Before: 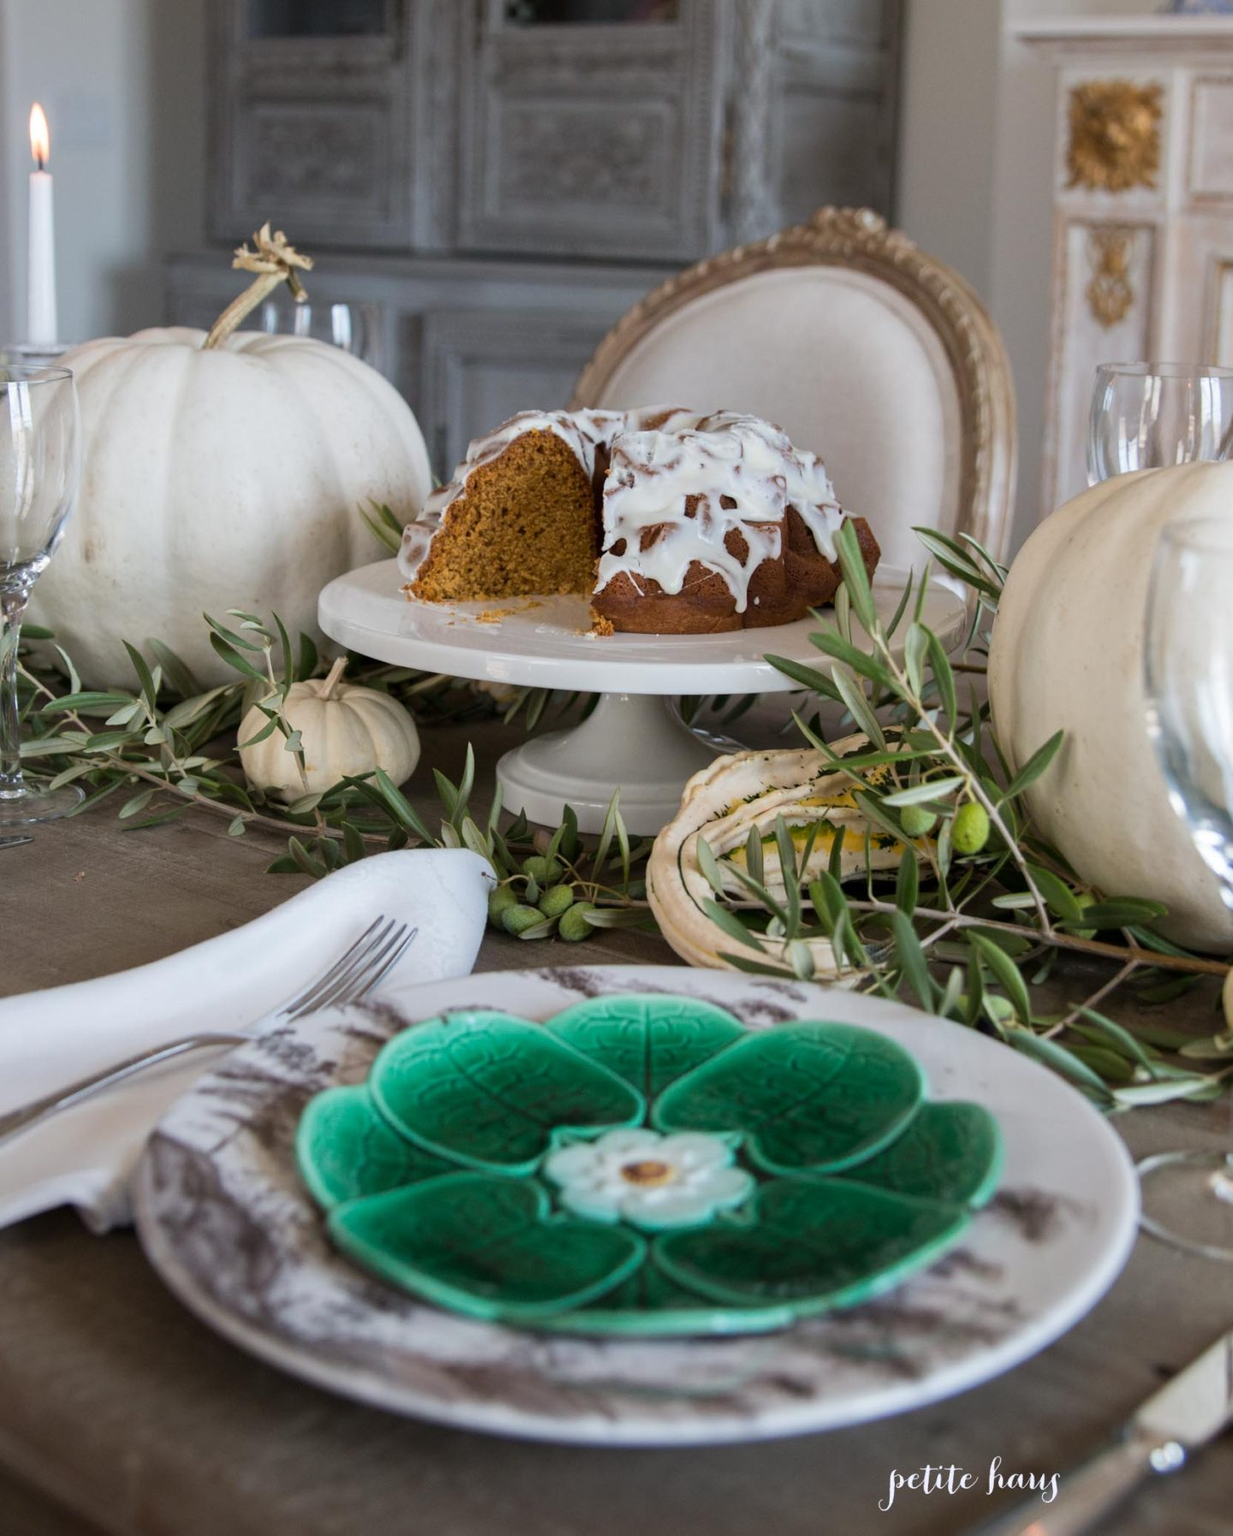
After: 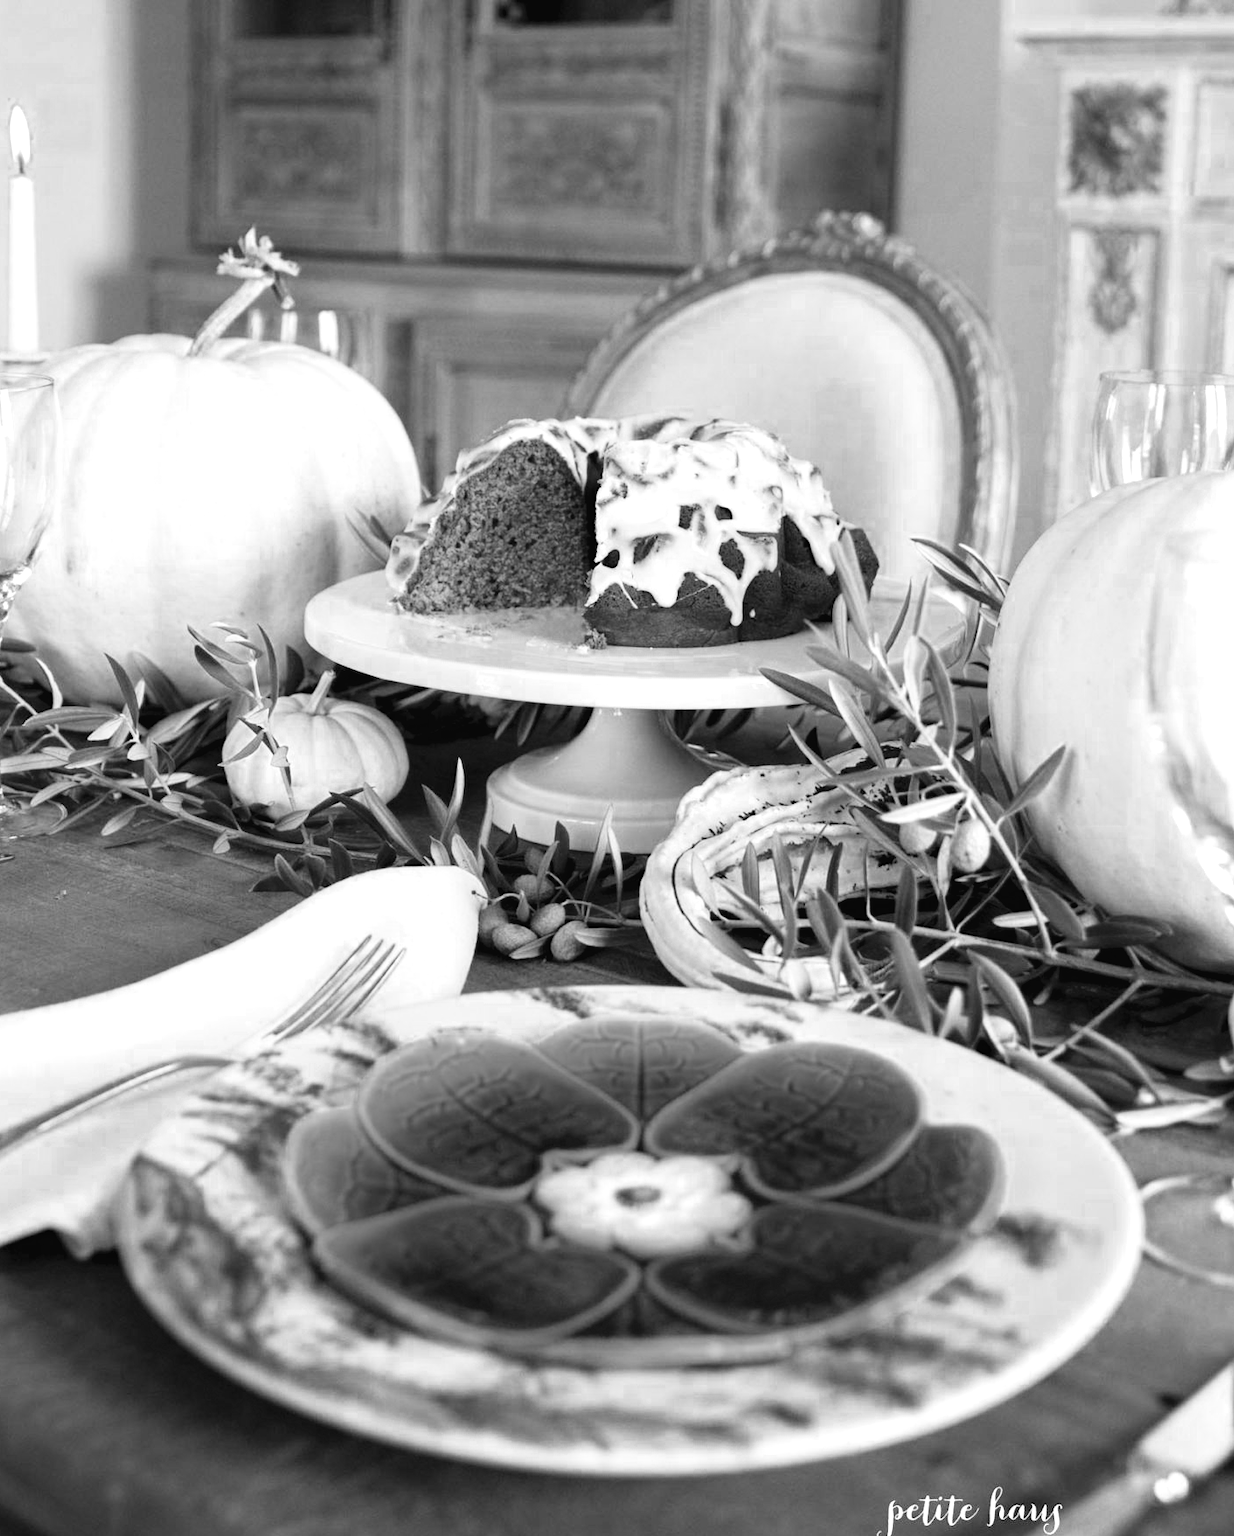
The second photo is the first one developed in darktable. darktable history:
tone equalizer: -8 EV -0.377 EV, -7 EV -0.407 EV, -6 EV -0.294 EV, -5 EV -0.25 EV, -3 EV 0.201 EV, -2 EV 0.33 EV, -1 EV 0.383 EV, +0 EV 0.414 EV
crop: left 1.659%, right 0.268%, bottom 2.022%
velvia: on, module defaults
exposure: black level correction 0.007, compensate highlight preservation false
color zones: curves: ch0 [(0.002, 0.593) (0.143, 0.417) (0.285, 0.541) (0.455, 0.289) (0.608, 0.327) (0.727, 0.283) (0.869, 0.571) (1, 0.603)]; ch1 [(0, 0) (0.143, 0) (0.286, 0) (0.429, 0) (0.571, 0) (0.714, 0) (0.857, 0)]
color correction: highlights a* 0.124, highlights b* 28.9, shadows a* -0.291, shadows b* 21.81
contrast brightness saturation: contrast 0.197, brightness 0.167, saturation 0.218
